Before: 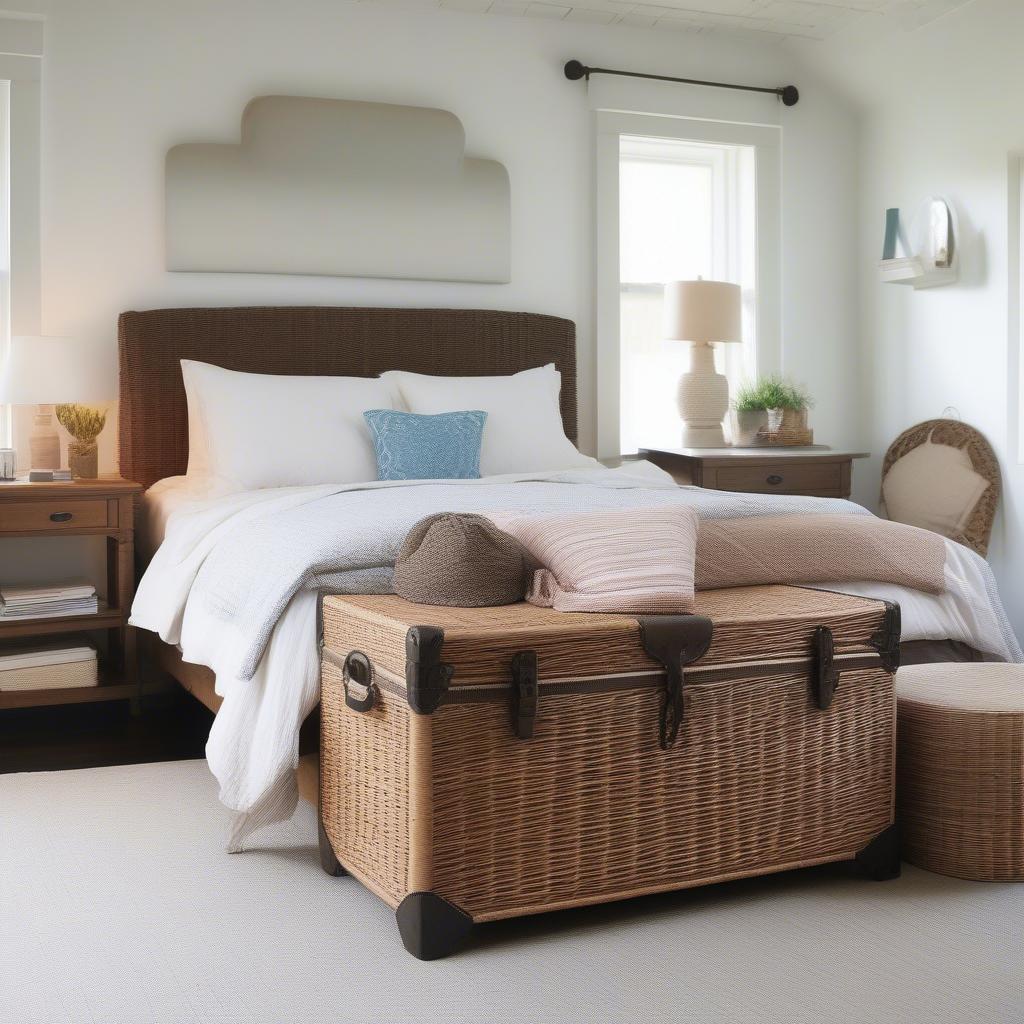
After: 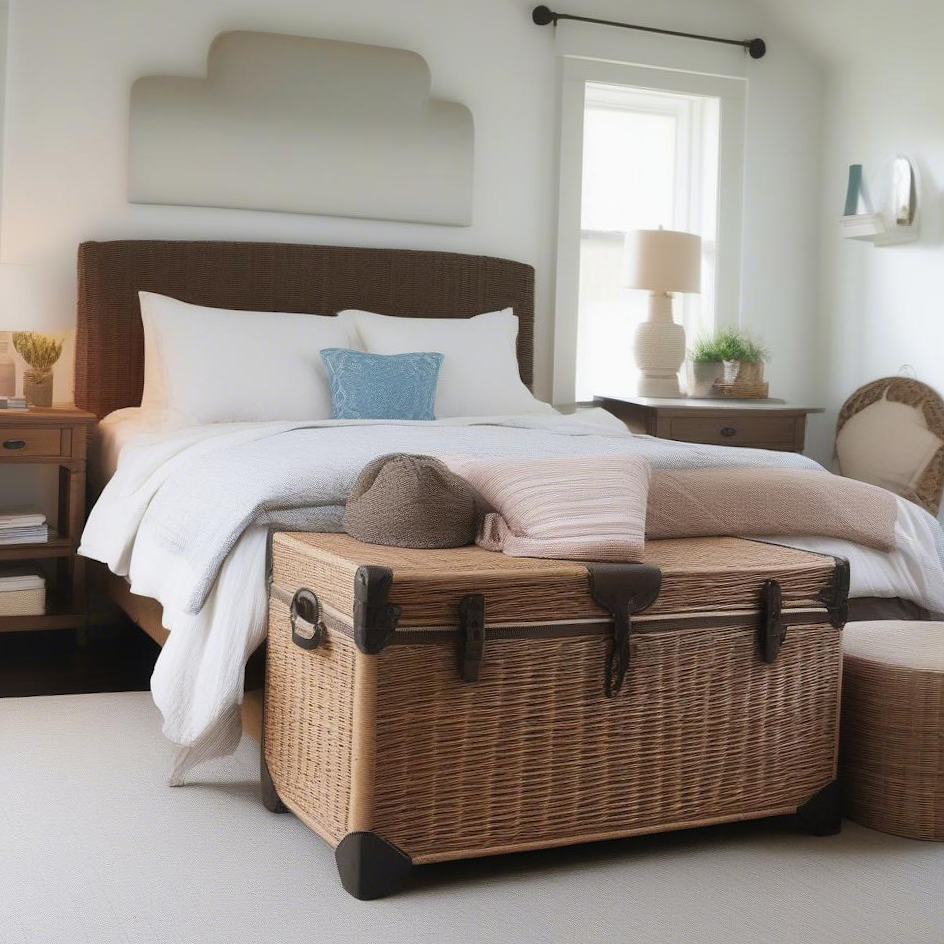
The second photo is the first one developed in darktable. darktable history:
exposure: exposure -0.041 EV, compensate highlight preservation false
crop and rotate: angle -1.96°, left 3.097%, top 4.154%, right 1.586%, bottom 0.529%
